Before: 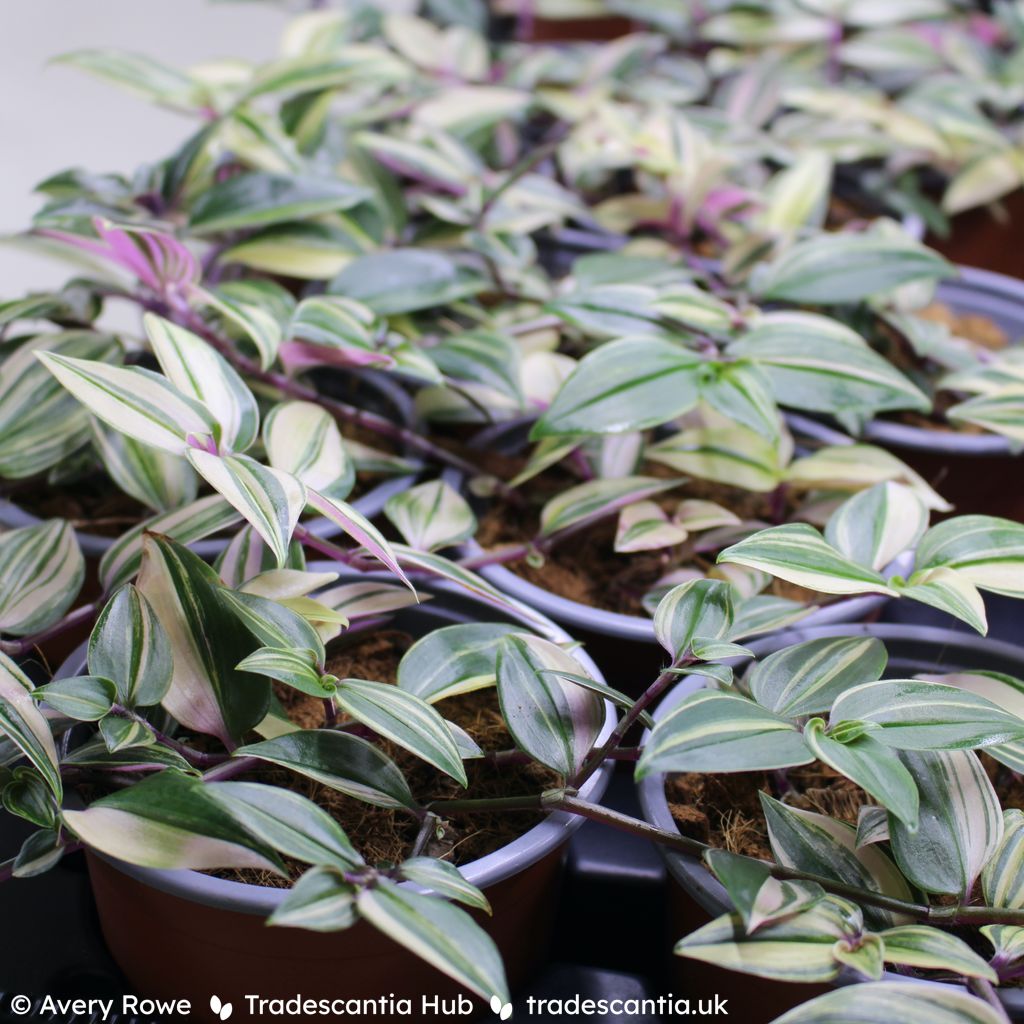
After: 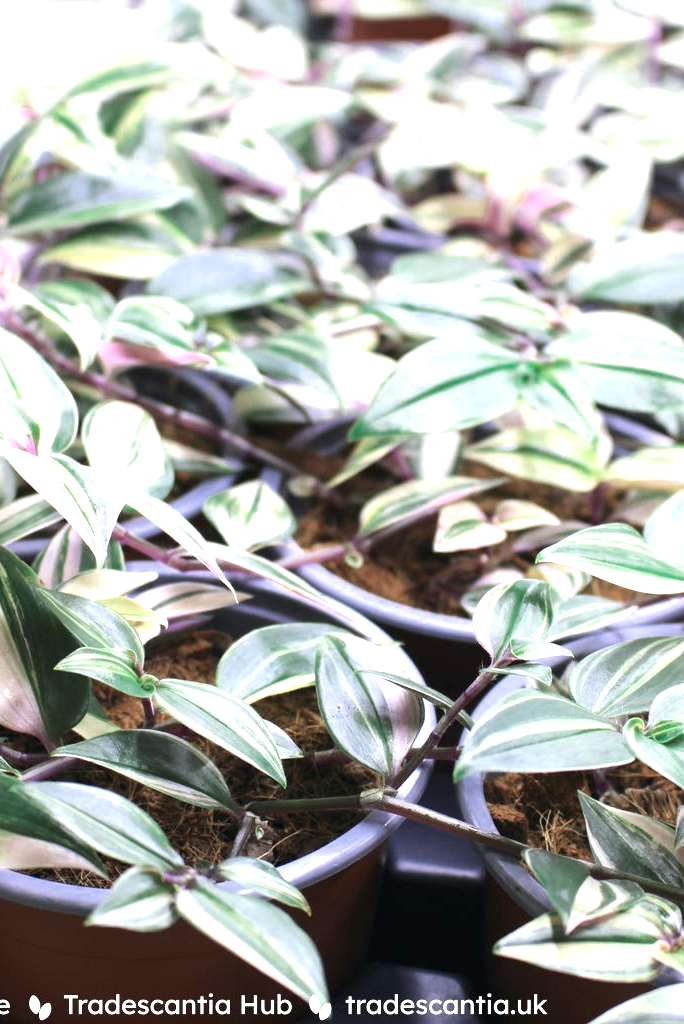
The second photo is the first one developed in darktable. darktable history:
crop and rotate: left 17.732%, right 15.423%
exposure: black level correction 0, exposure 1.3 EV, compensate exposure bias true, compensate highlight preservation false
color zones: curves: ch0 [(0, 0.5) (0.125, 0.4) (0.25, 0.5) (0.375, 0.4) (0.5, 0.4) (0.625, 0.35) (0.75, 0.35) (0.875, 0.5)]; ch1 [(0, 0.35) (0.125, 0.45) (0.25, 0.35) (0.375, 0.35) (0.5, 0.35) (0.625, 0.35) (0.75, 0.45) (0.875, 0.35)]; ch2 [(0, 0.6) (0.125, 0.5) (0.25, 0.5) (0.375, 0.6) (0.5, 0.6) (0.625, 0.5) (0.75, 0.5) (0.875, 0.5)]
